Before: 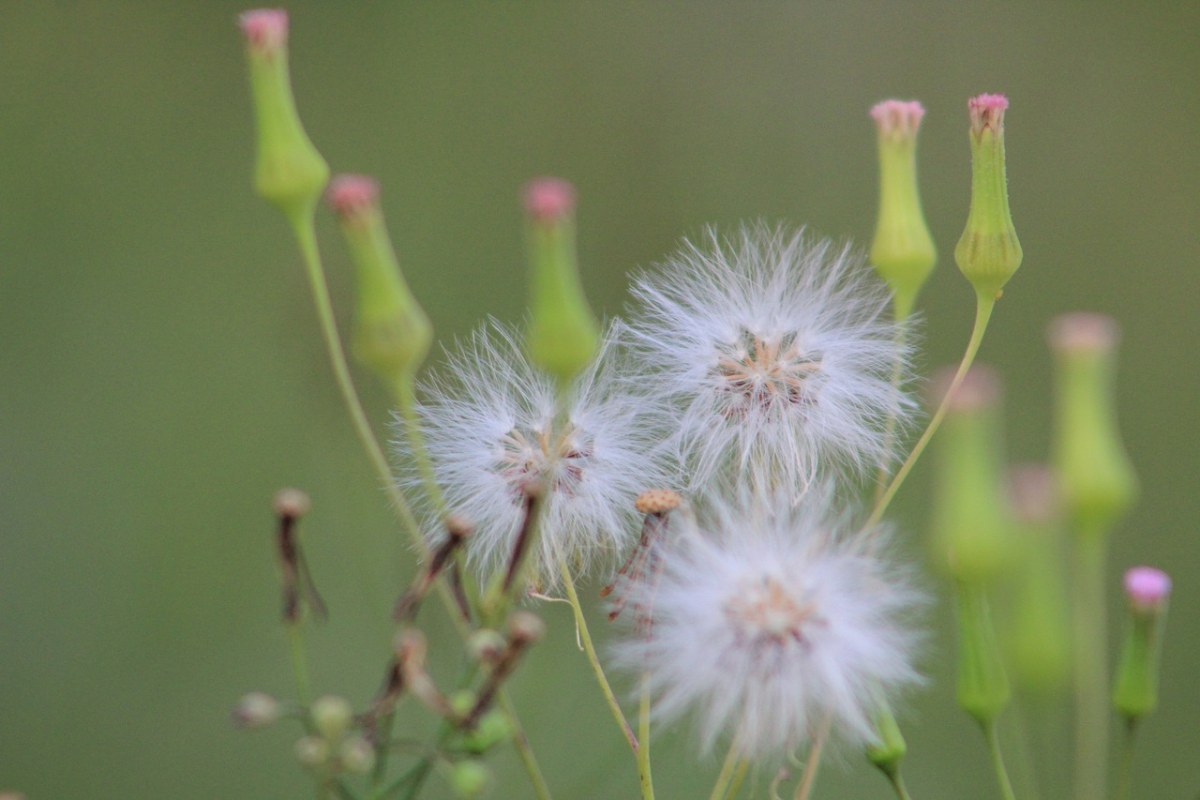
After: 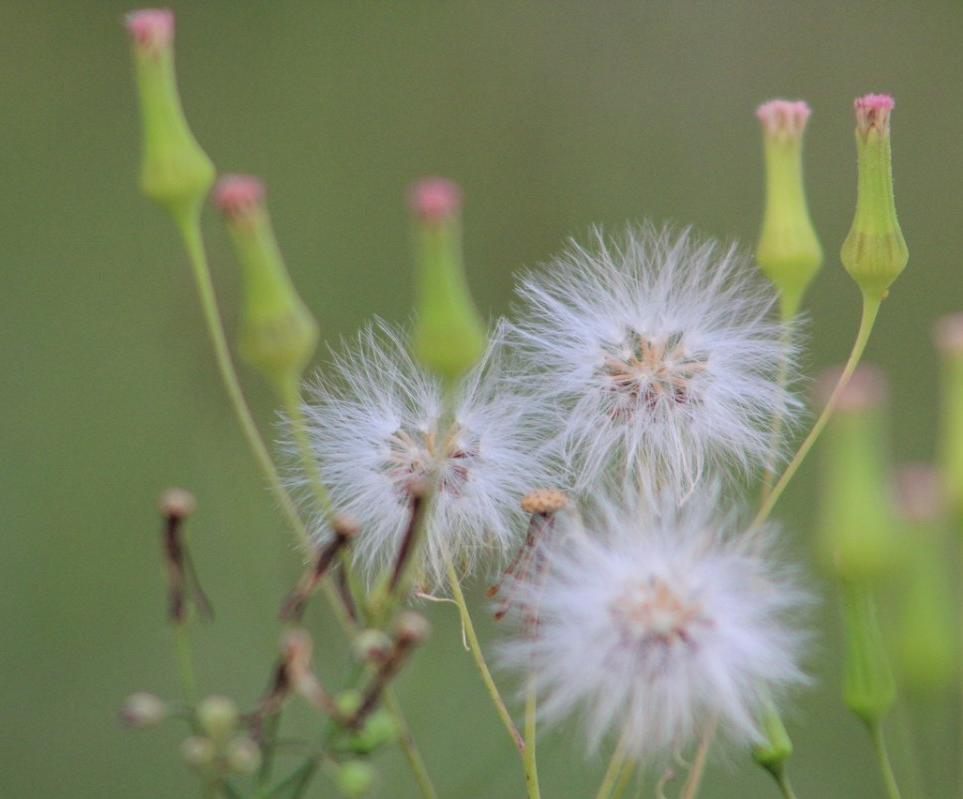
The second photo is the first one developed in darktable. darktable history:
crop and rotate: left 9.55%, right 10.182%
